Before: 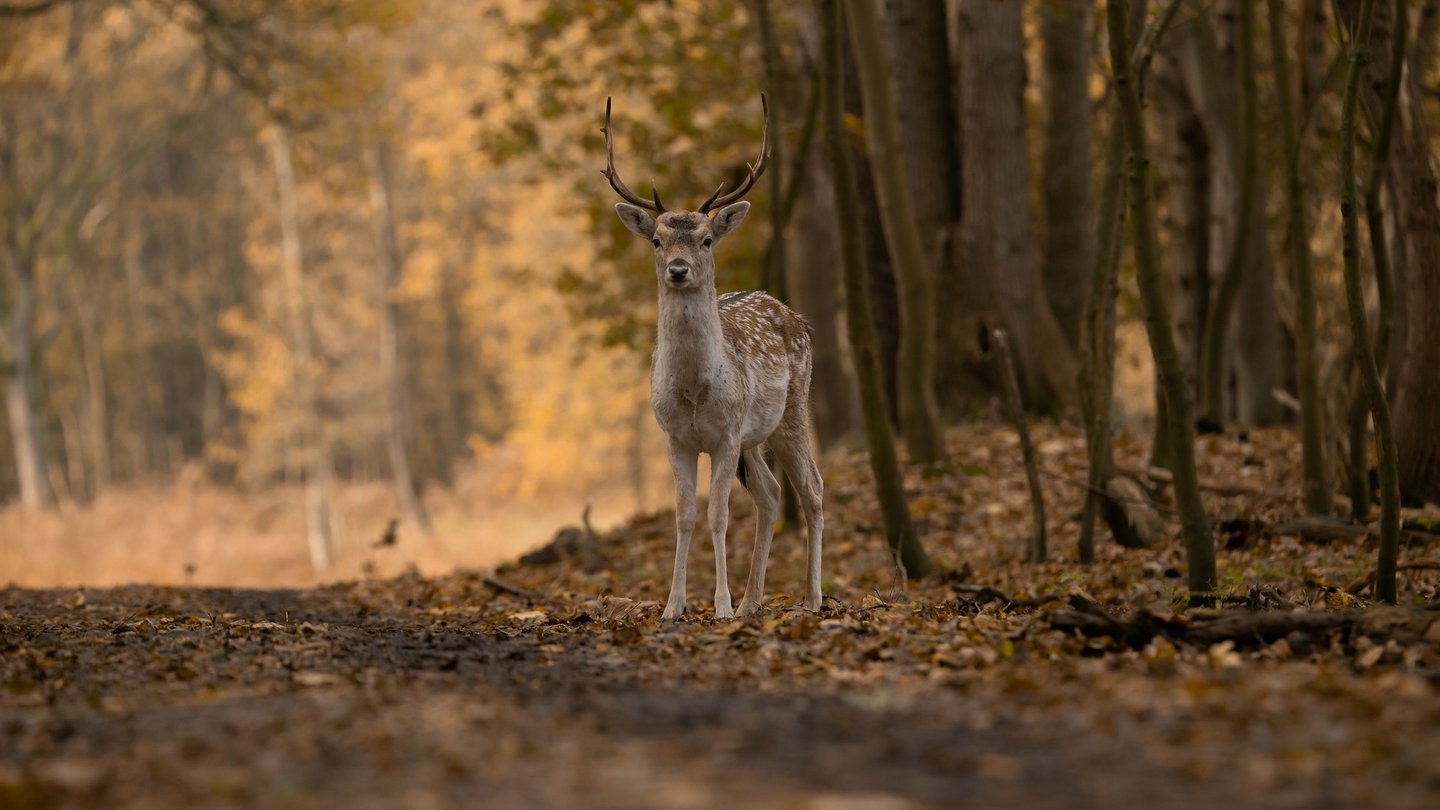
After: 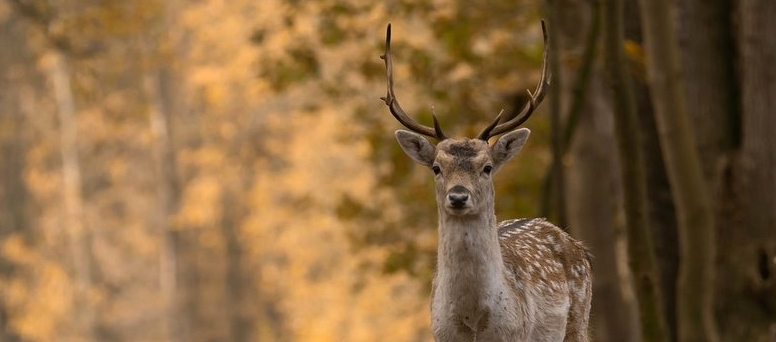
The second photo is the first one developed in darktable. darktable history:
crop: left 15.306%, top 9.065%, right 30.789%, bottom 48.638%
exposure: exposure 0.2 EV, compensate highlight preservation false
